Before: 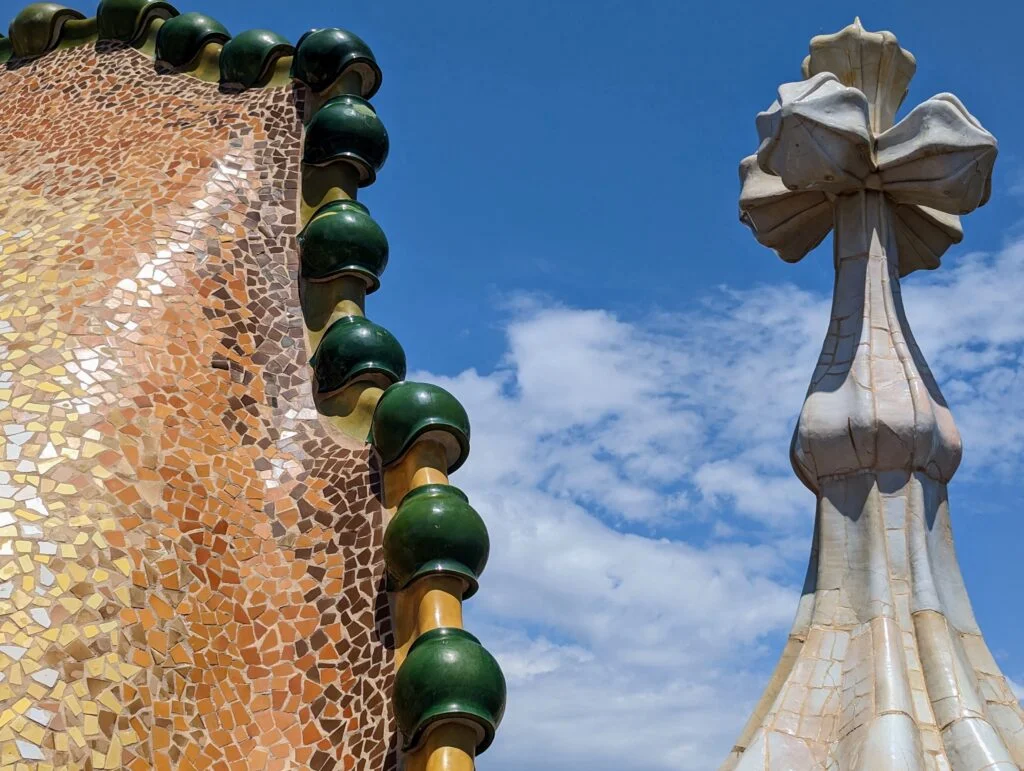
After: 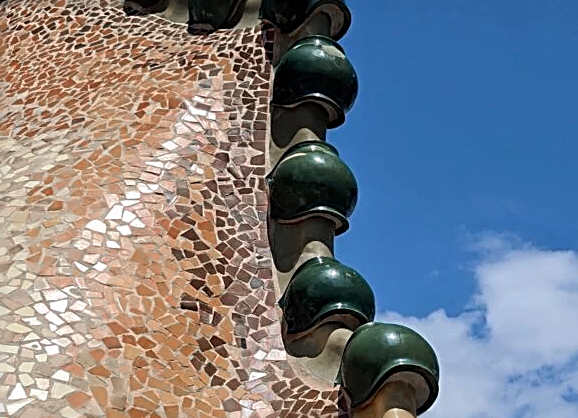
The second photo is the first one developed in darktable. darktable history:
sharpen: radius 2.694, amount 0.662
crop and rotate: left 3.051%, top 7.676%, right 40.481%, bottom 38.051%
color zones: curves: ch1 [(0, 0.708) (0.088, 0.648) (0.245, 0.187) (0.429, 0.326) (0.571, 0.498) (0.714, 0.5) (0.857, 0.5) (1, 0.708)]
